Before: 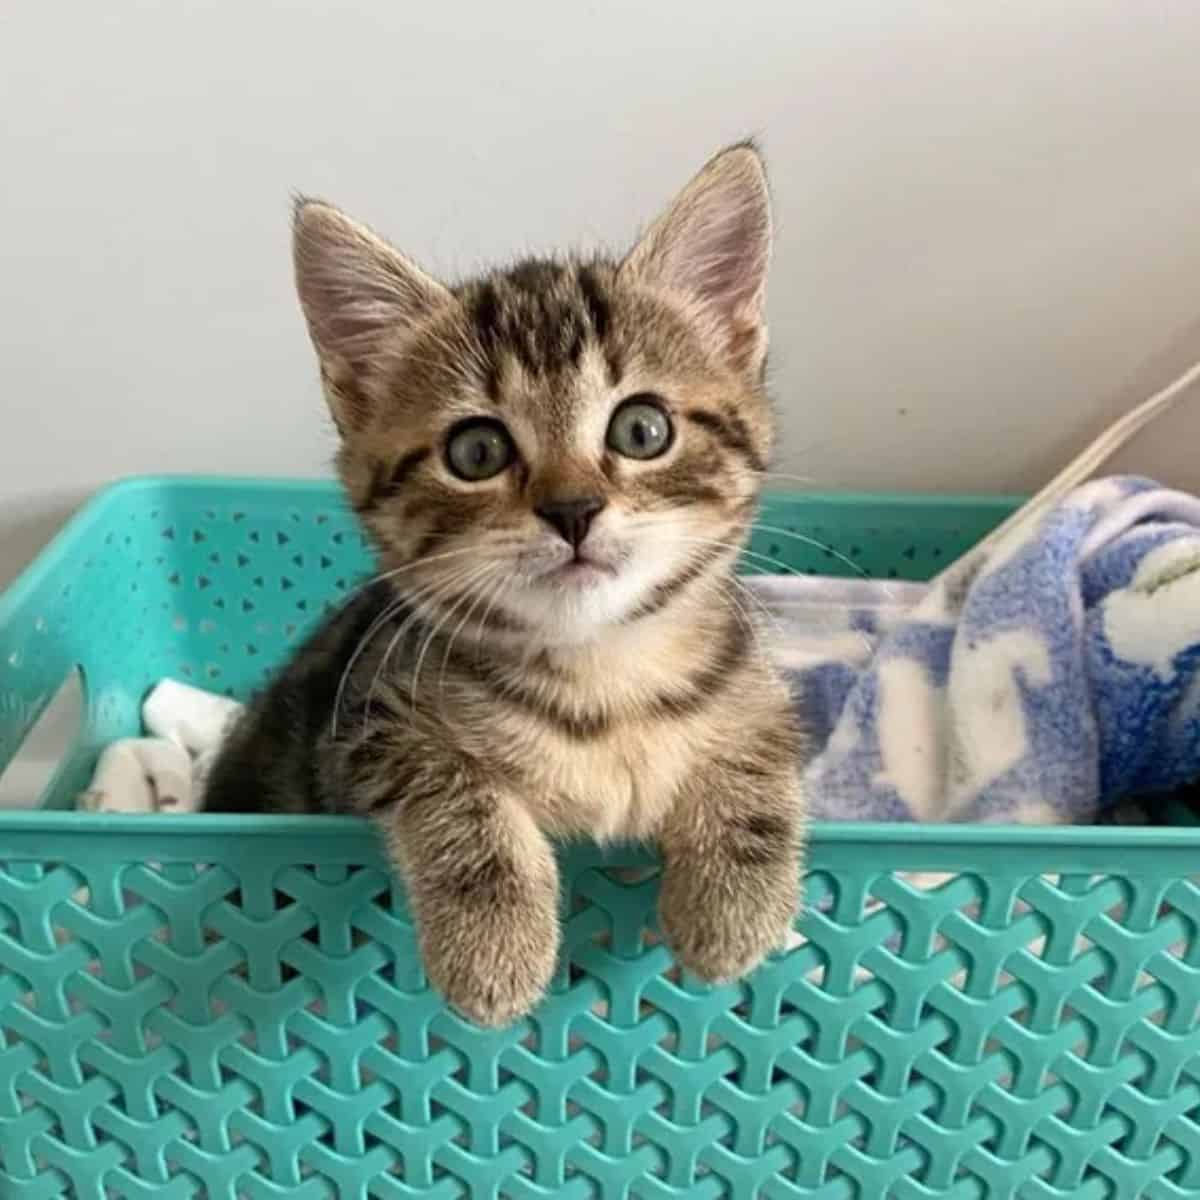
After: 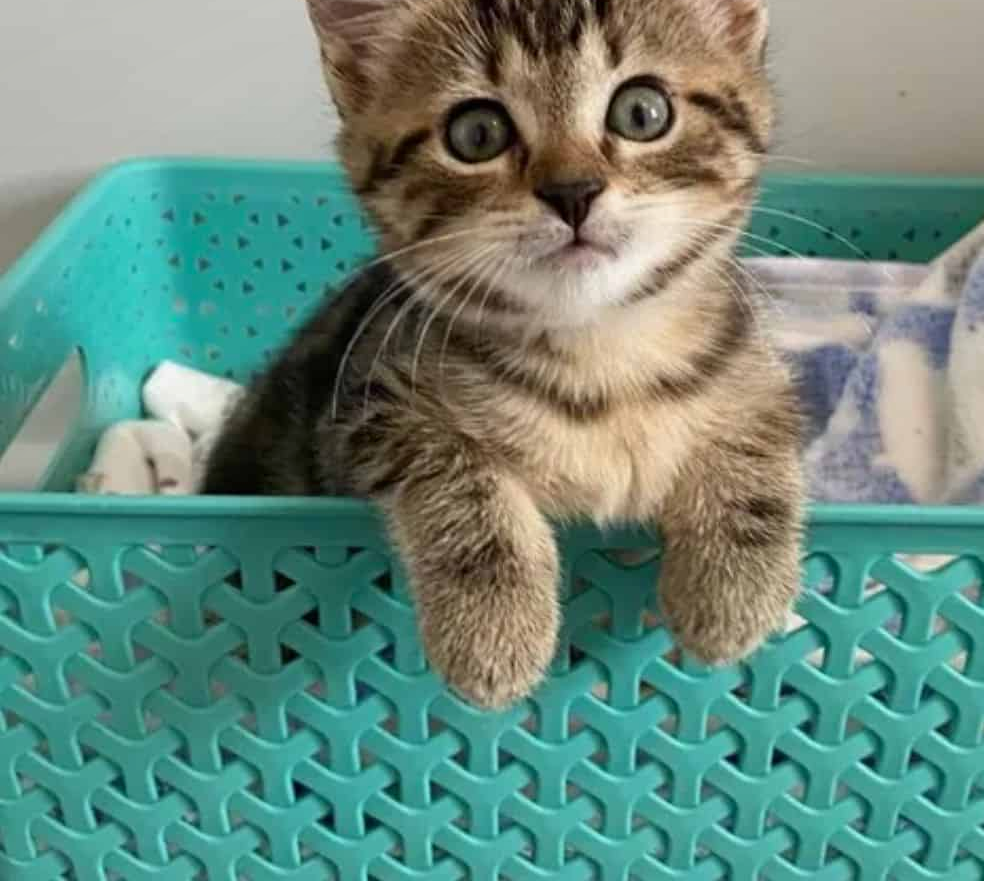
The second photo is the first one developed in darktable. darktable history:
shadows and highlights: shadows -20.47, white point adjustment -1.87, highlights -35.16
crop: top 26.513%, right 17.967%
